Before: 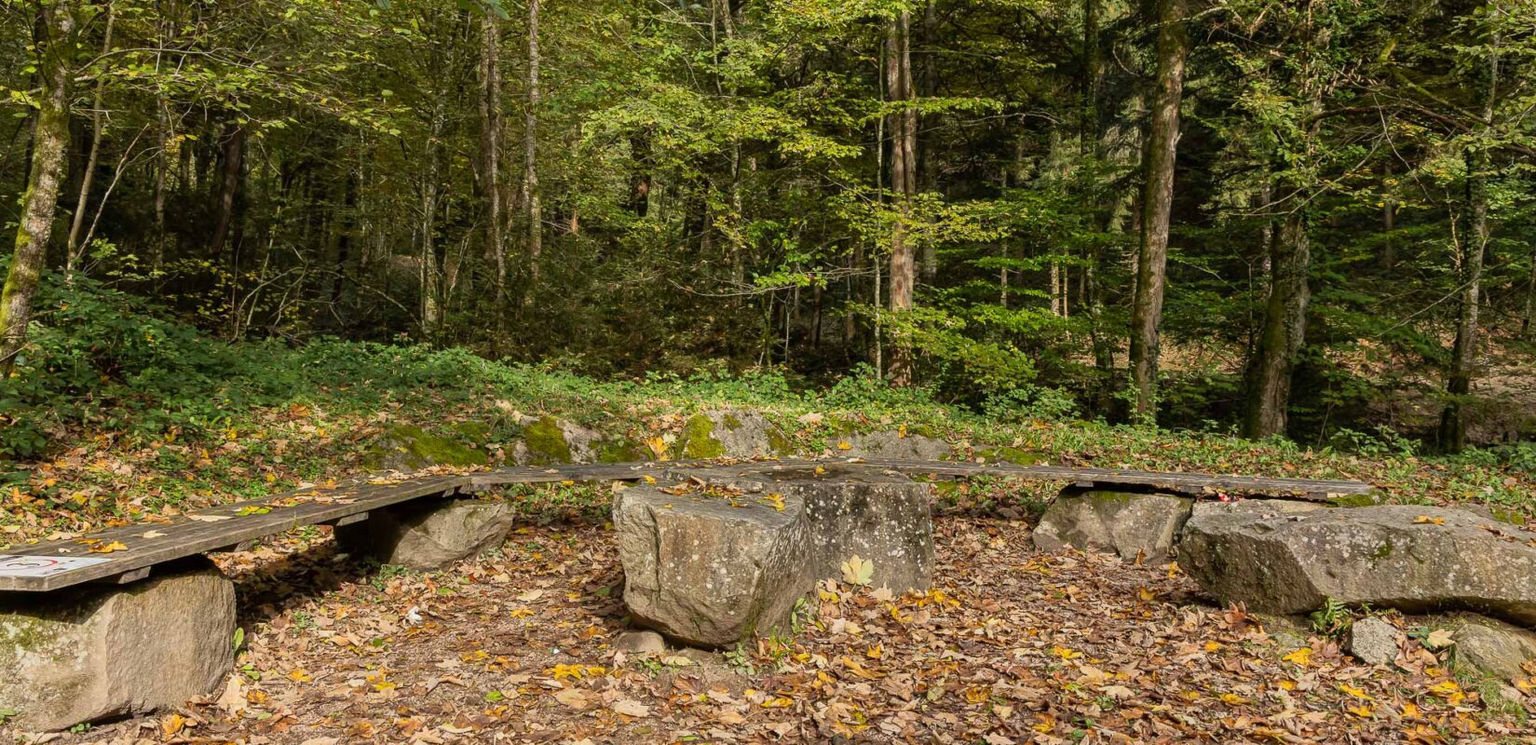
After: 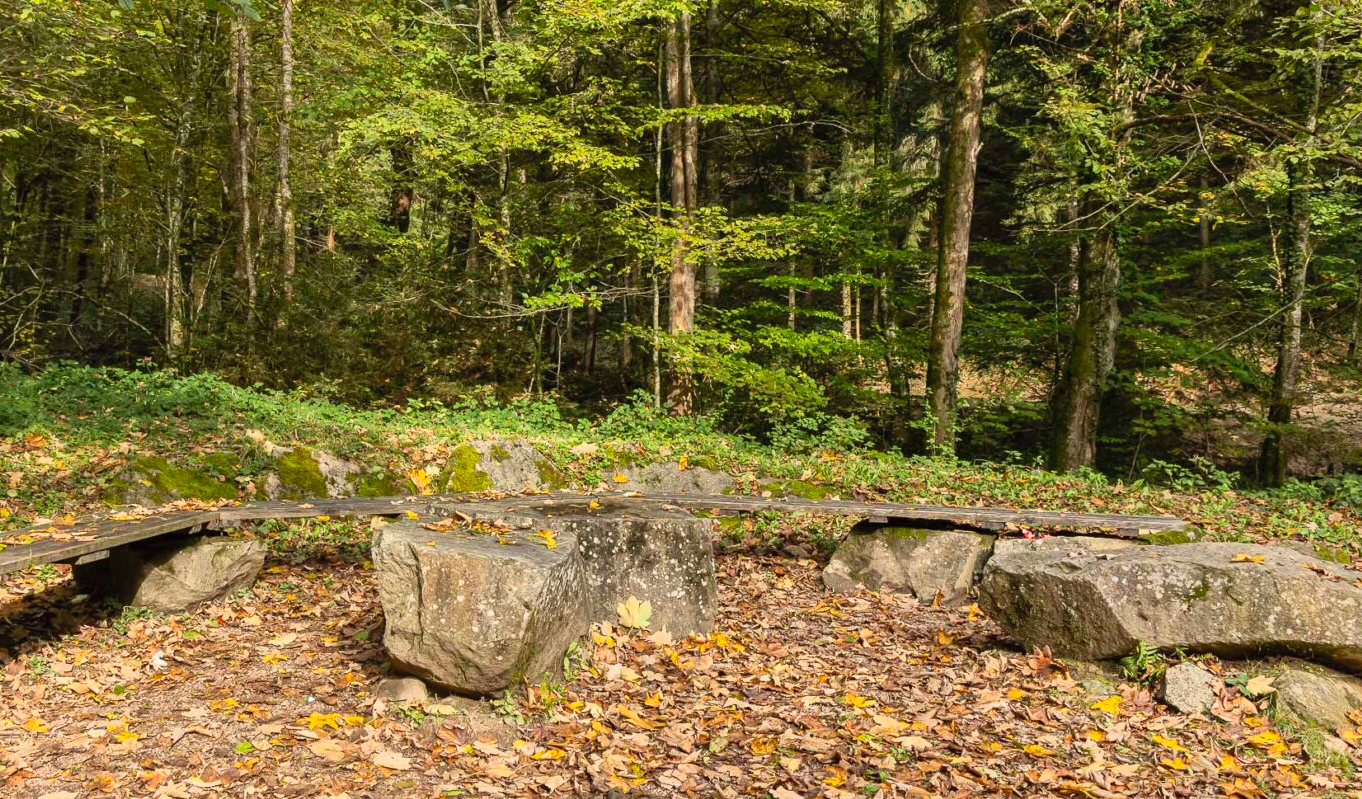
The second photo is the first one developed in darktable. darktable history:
contrast brightness saturation: contrast 0.196, brightness 0.169, saturation 0.222
crop: left 17.365%, bottom 0.016%
